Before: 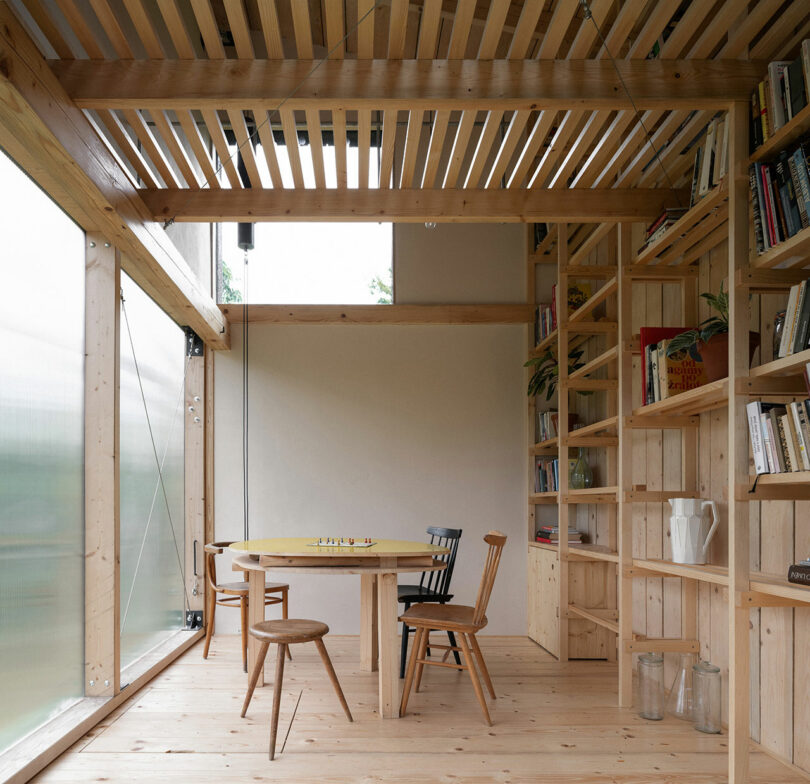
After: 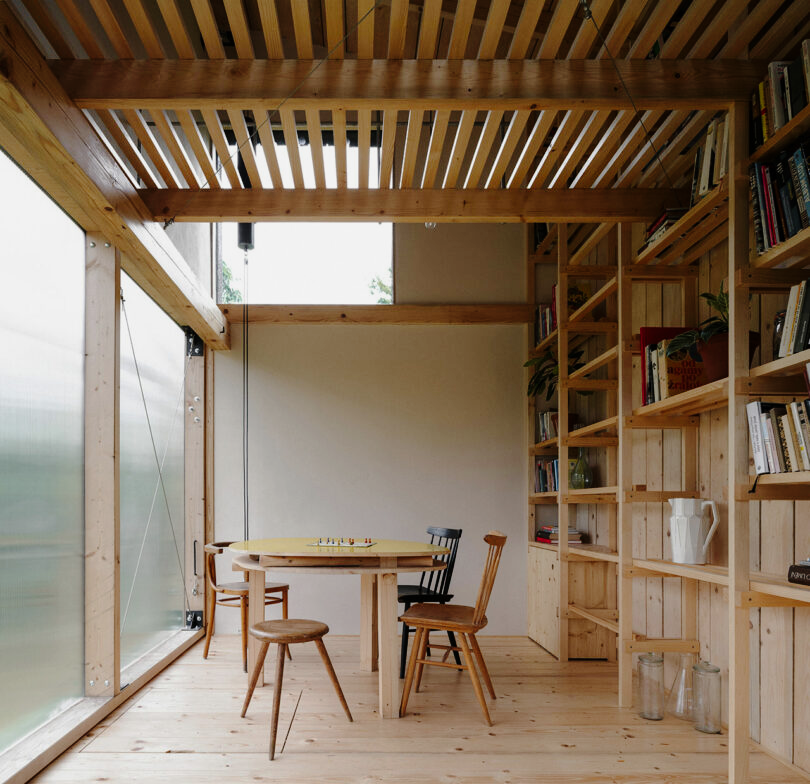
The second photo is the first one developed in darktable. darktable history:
tone curve: curves: ch0 [(0, 0) (0.181, 0.087) (0.498, 0.485) (0.78, 0.742) (0.993, 0.954)]; ch1 [(0, 0) (0.311, 0.149) (0.395, 0.349) (0.488, 0.477) (0.612, 0.641) (1, 1)]; ch2 [(0, 0) (0.5, 0.5) (0.638, 0.667) (1, 1)], preserve colors none
